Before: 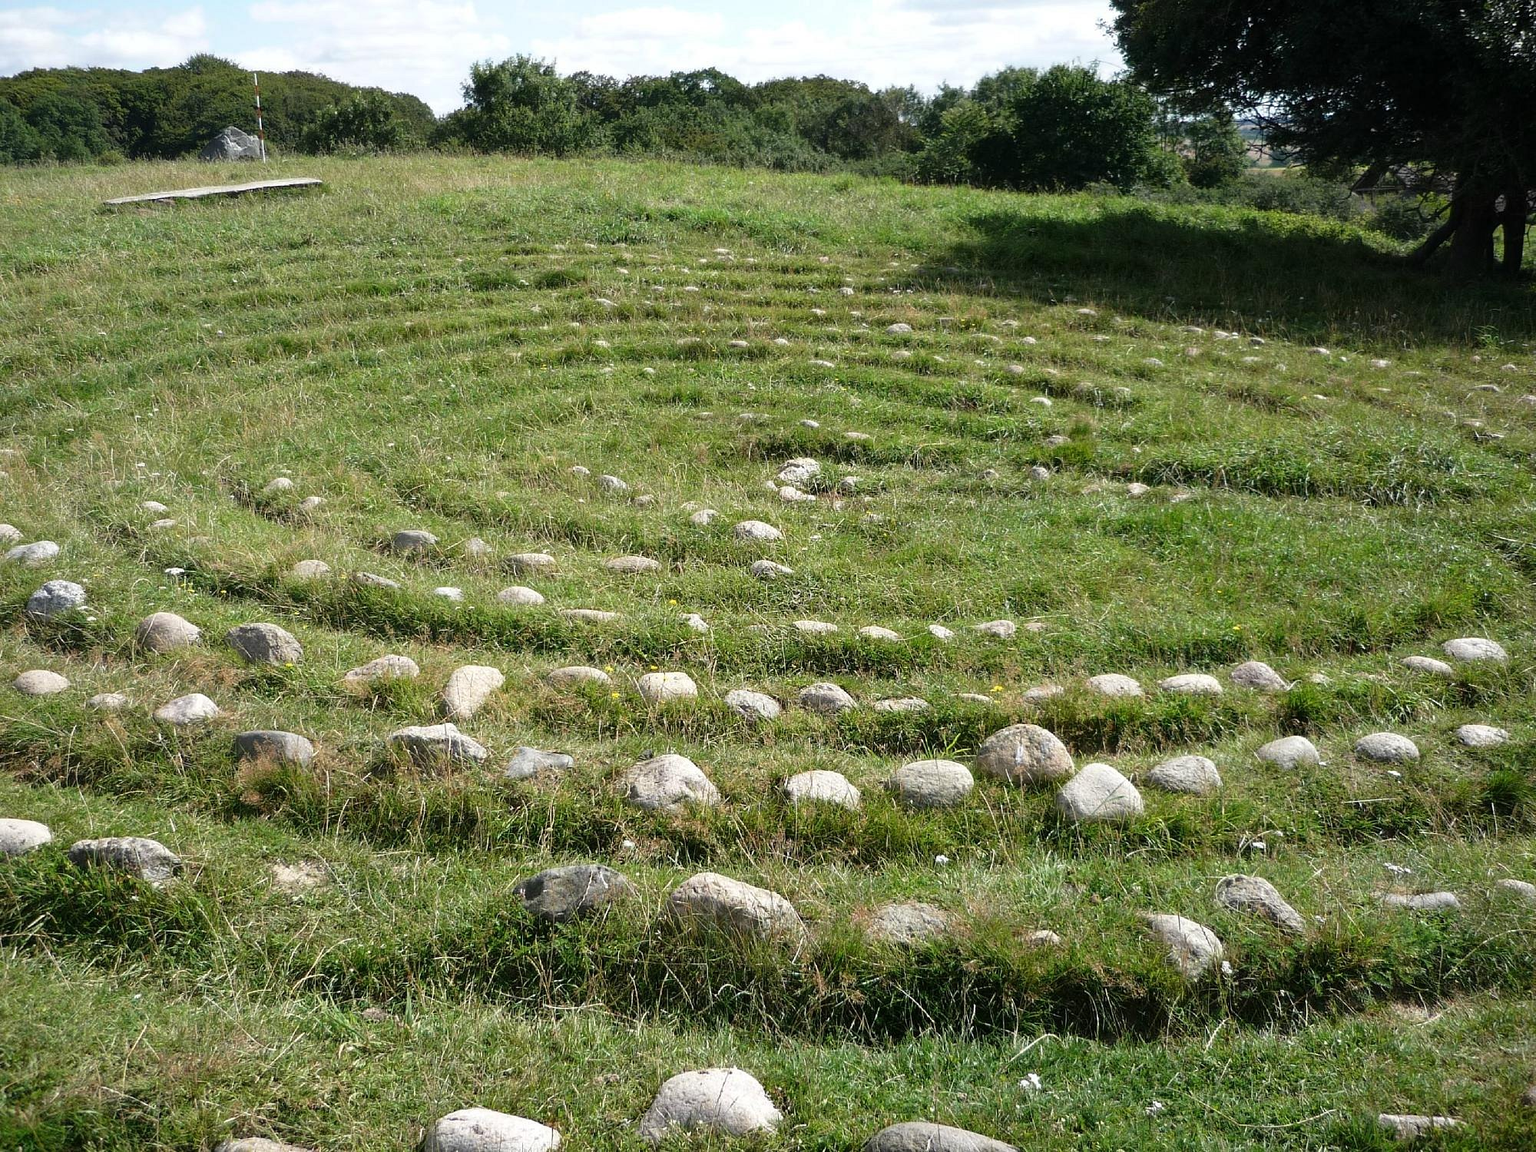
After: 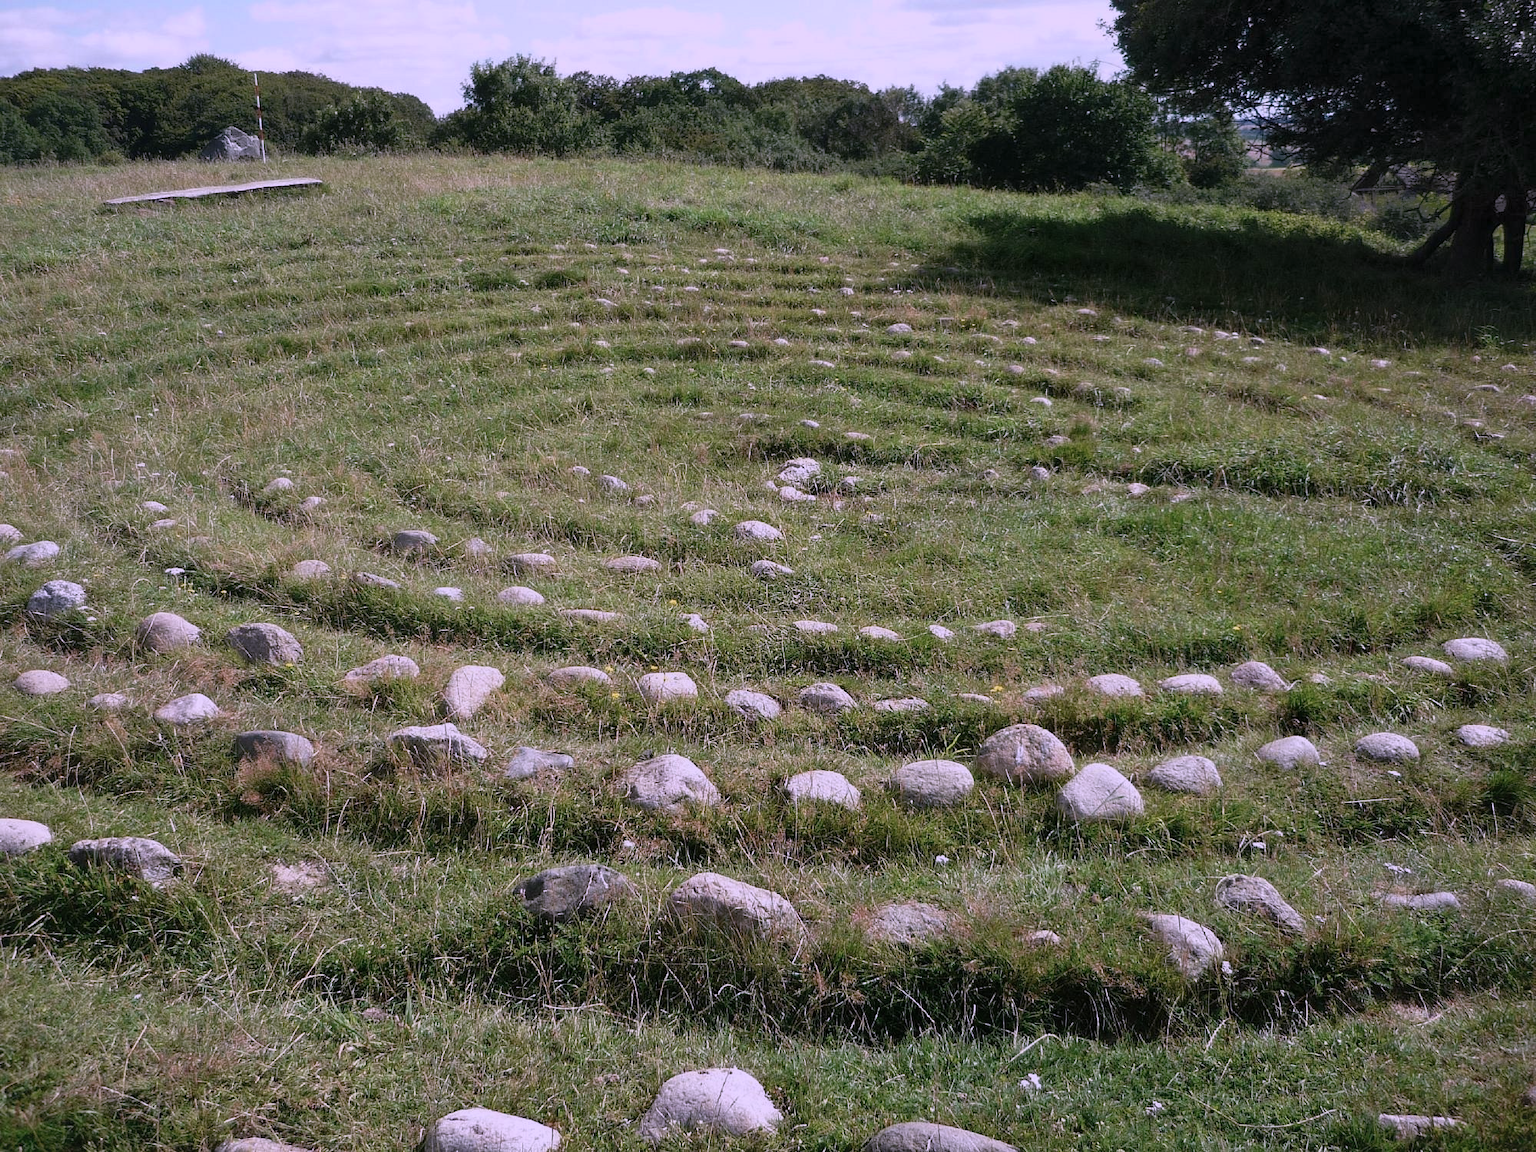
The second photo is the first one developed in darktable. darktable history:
shadows and highlights: shadows 62.66, white point adjustment 0.37, highlights -34.44, compress 83.82%
exposure: exposure -0.492 EV, compensate highlight preservation false
color correction: highlights a* 15.03, highlights b* -25.07
